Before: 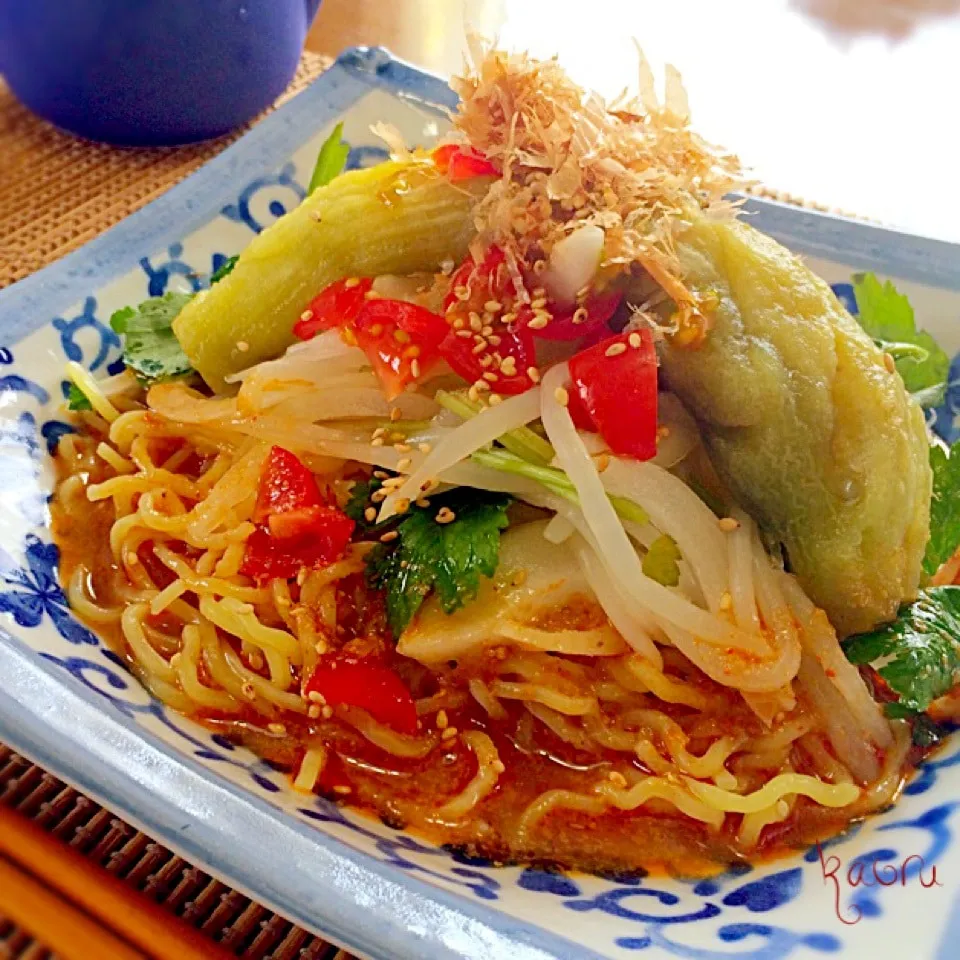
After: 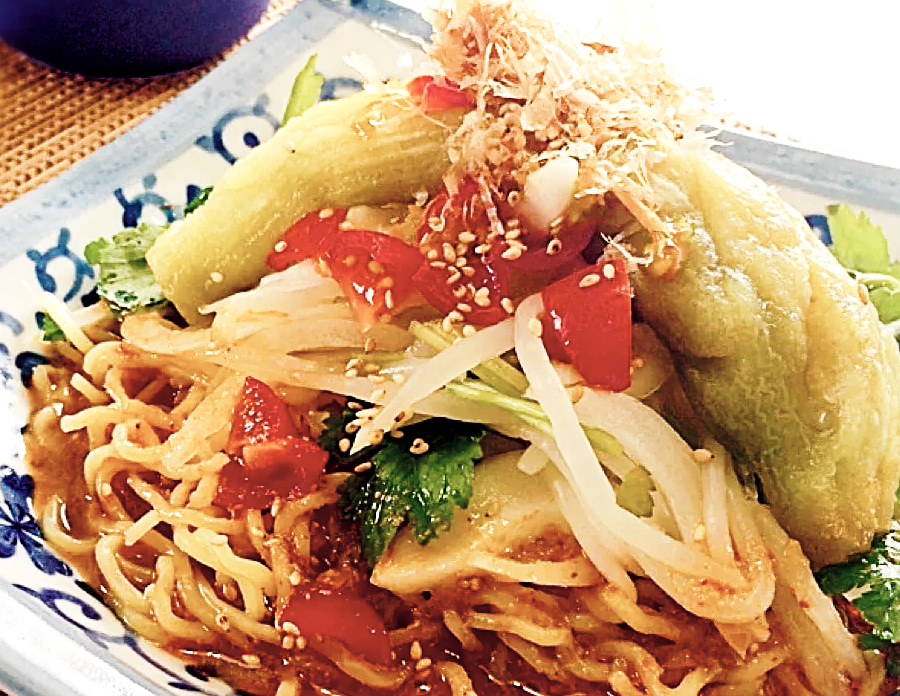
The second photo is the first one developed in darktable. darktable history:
color correction: saturation 0.57
color balance rgb: perceptual saturation grading › highlights -29.58%, perceptual saturation grading › mid-tones 29.47%, perceptual saturation grading › shadows 59.73%, perceptual brilliance grading › global brilliance -17.79%, perceptual brilliance grading › highlights 28.73%, global vibrance 15.44%
crop: left 2.737%, top 7.287%, right 3.421%, bottom 20.179%
color calibration: output R [0.946, 0.065, -0.013, 0], output G [-0.246, 1.264, -0.017, 0], output B [0.046, -0.098, 1.05, 0], illuminant custom, x 0.344, y 0.359, temperature 5045.54 K
base curve: curves: ch0 [(0, 0) (0.028, 0.03) (0.121, 0.232) (0.46, 0.748) (0.859, 0.968) (1, 1)], preserve colors none
sharpen: on, module defaults
white balance: red 1.045, blue 0.932
